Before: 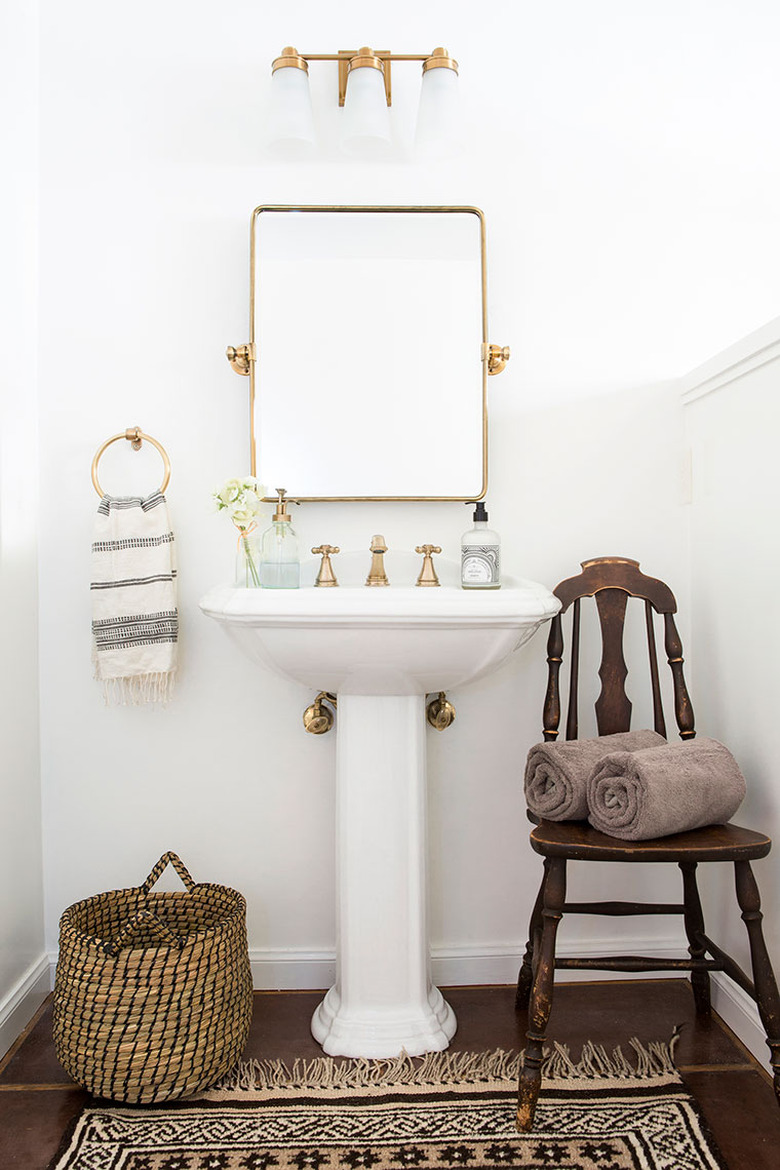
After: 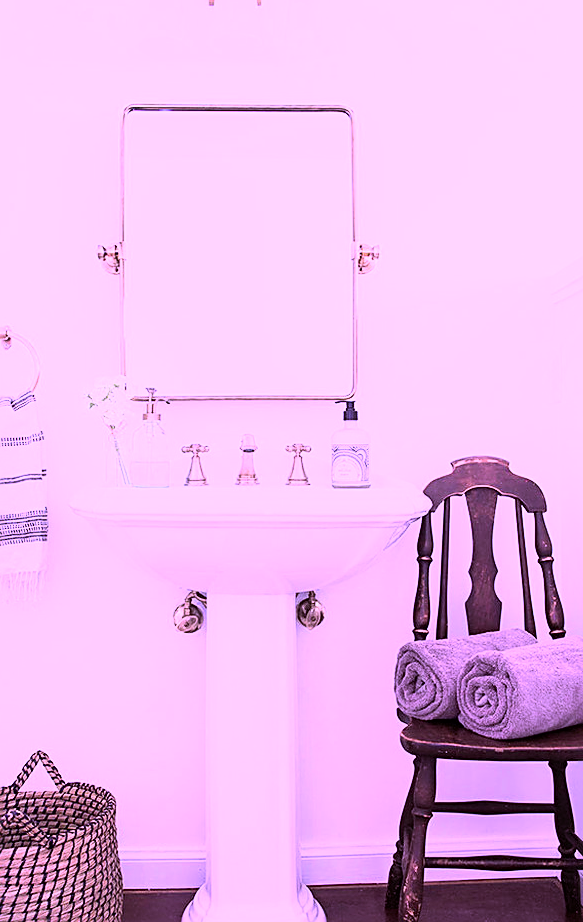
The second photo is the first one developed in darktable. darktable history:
sharpen: on, module defaults
crop: left 16.768%, top 8.653%, right 8.362%, bottom 12.485%
tone equalizer: on, module defaults
color correction: highlights a* -0.137, highlights b* -5.91, shadows a* -0.137, shadows b* -0.137
color calibration: illuminant custom, x 0.379, y 0.481, temperature 4443.07 K
tone curve: curves: ch0 [(0, 0) (0.055, 0.057) (0.258, 0.307) (0.434, 0.543) (0.517, 0.657) (0.745, 0.874) (1, 1)]; ch1 [(0, 0) (0.346, 0.307) (0.418, 0.383) (0.46, 0.439) (0.482, 0.493) (0.502, 0.503) (0.517, 0.514) (0.55, 0.561) (0.588, 0.603) (0.646, 0.688) (1, 1)]; ch2 [(0, 0) (0.346, 0.34) (0.431, 0.45) (0.485, 0.499) (0.5, 0.503) (0.527, 0.525) (0.545, 0.562) (0.679, 0.706) (1, 1)], color space Lab, independent channels, preserve colors none
